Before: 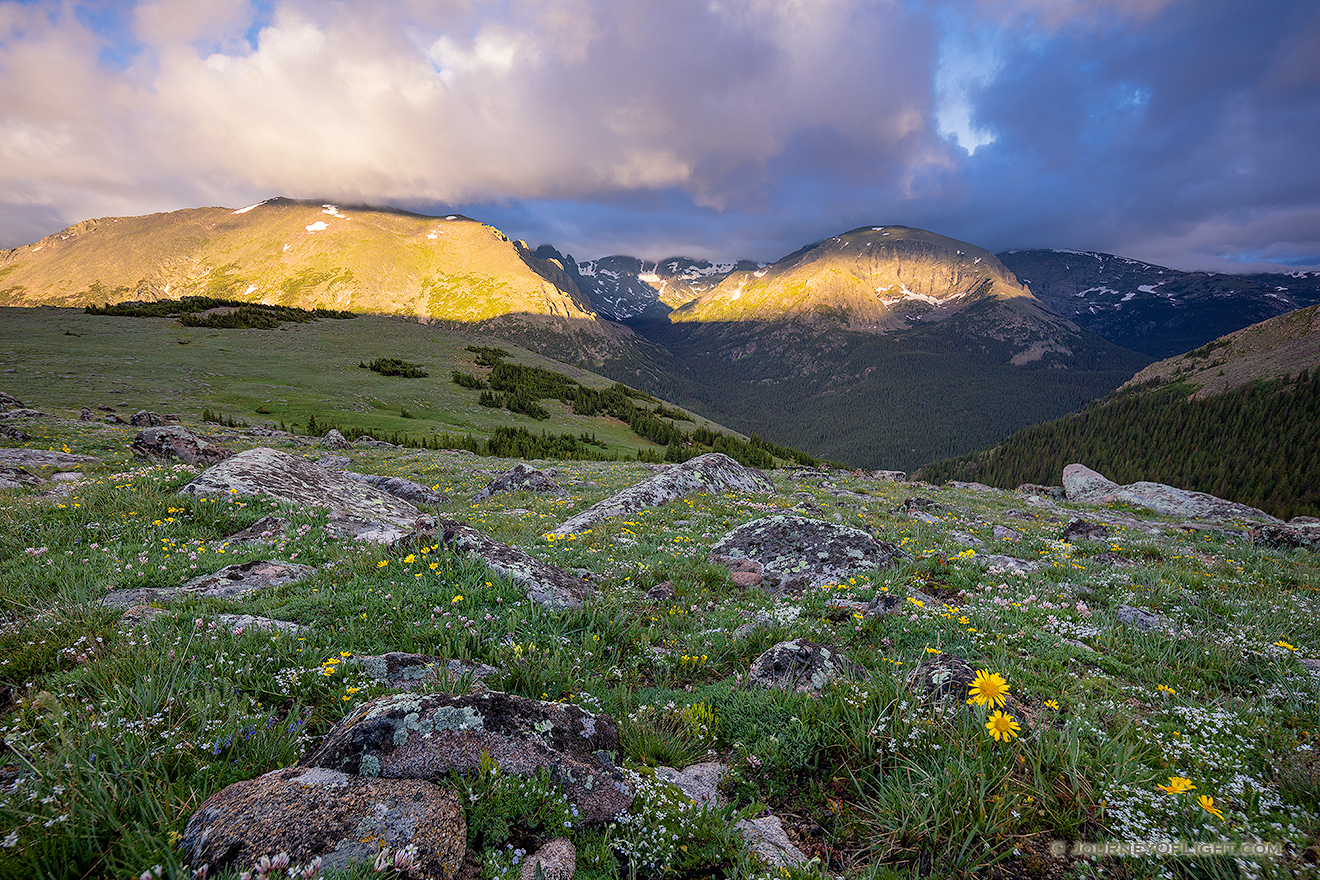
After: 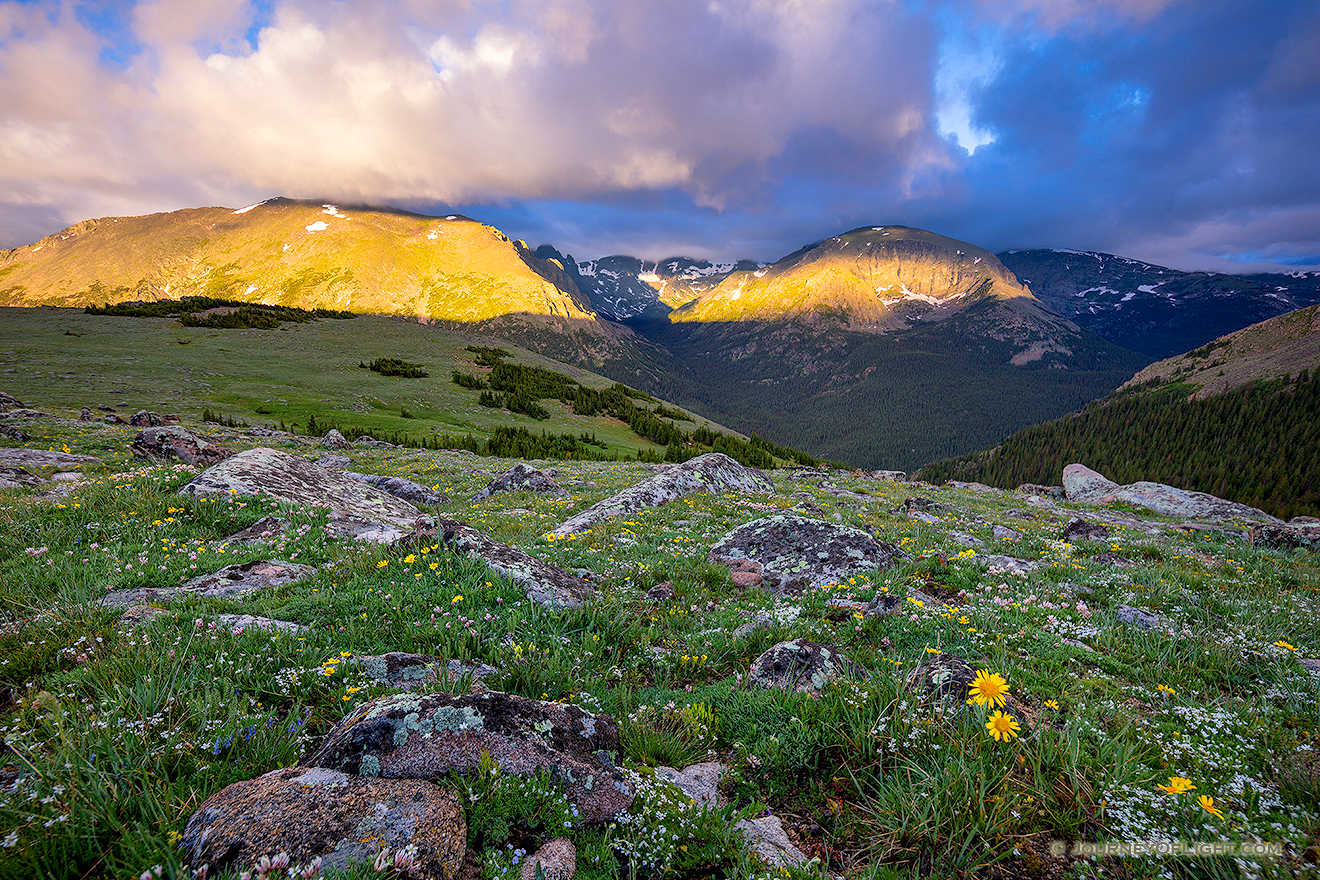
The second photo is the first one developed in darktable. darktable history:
color correction: saturation 1.32
local contrast: mode bilateral grid, contrast 20, coarseness 50, detail 132%, midtone range 0.2
